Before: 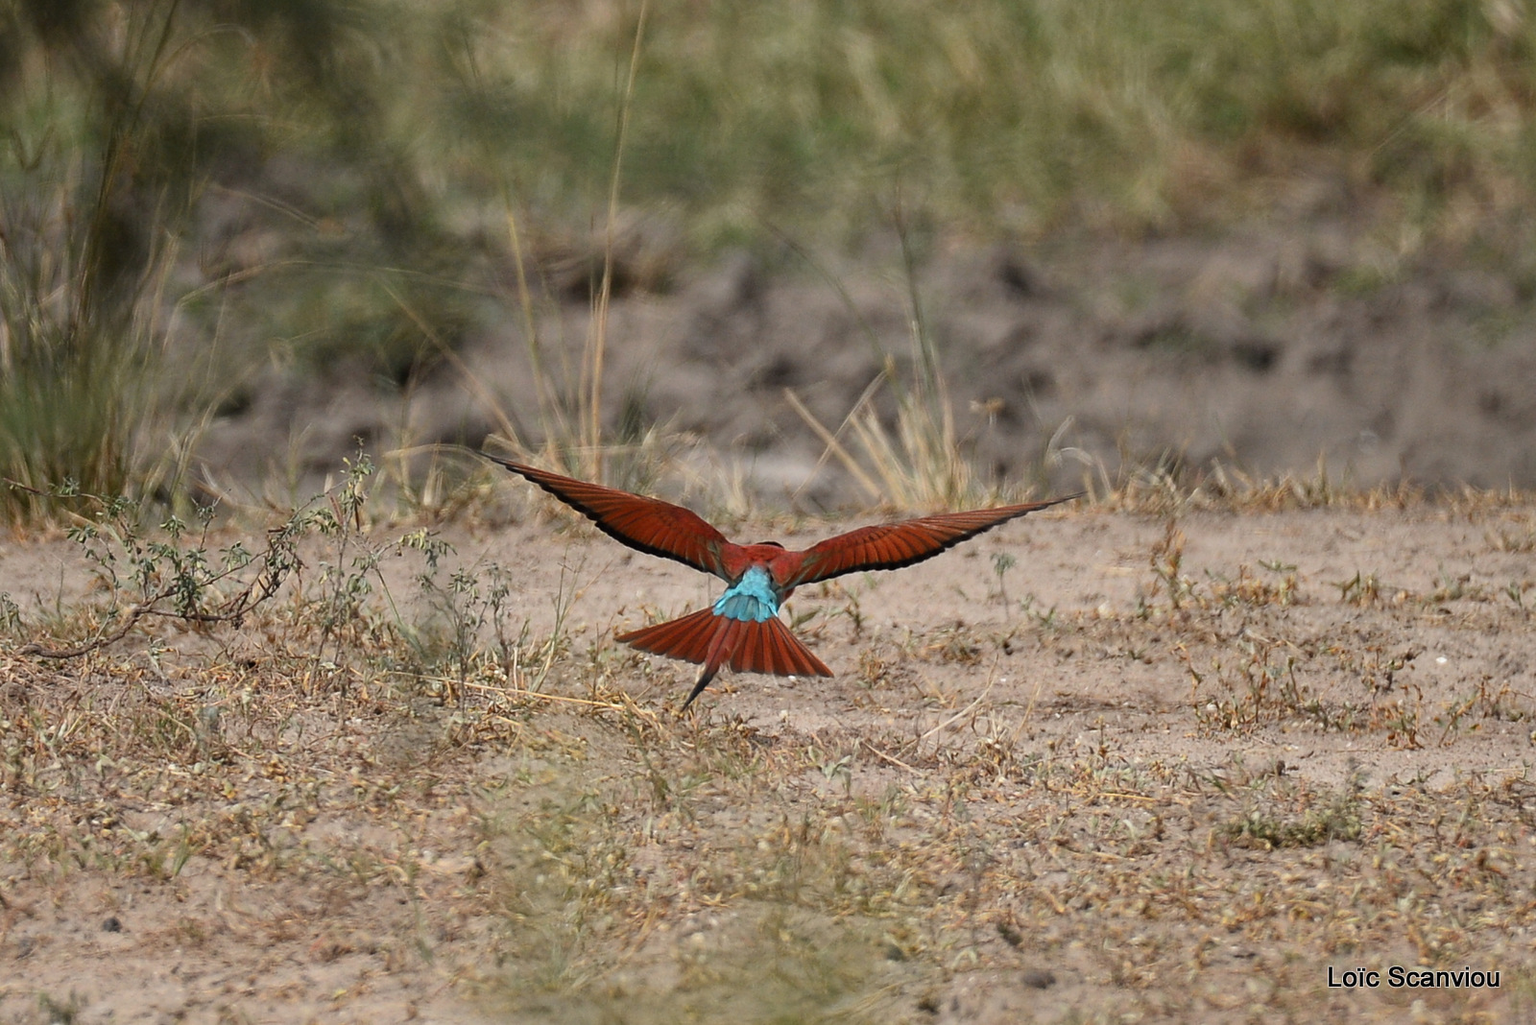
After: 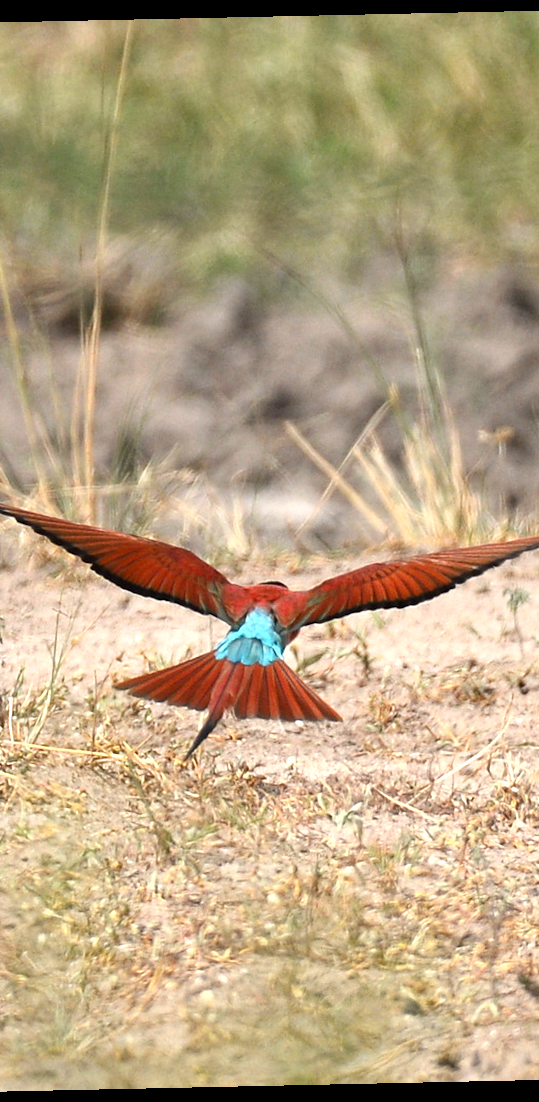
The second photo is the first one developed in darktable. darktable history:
rotate and perspective: rotation -1.24°, automatic cropping off
contrast brightness saturation: contrast 0.04, saturation 0.07
exposure: exposure 1 EV, compensate highlight preservation false
crop: left 33.36%, right 33.36%
